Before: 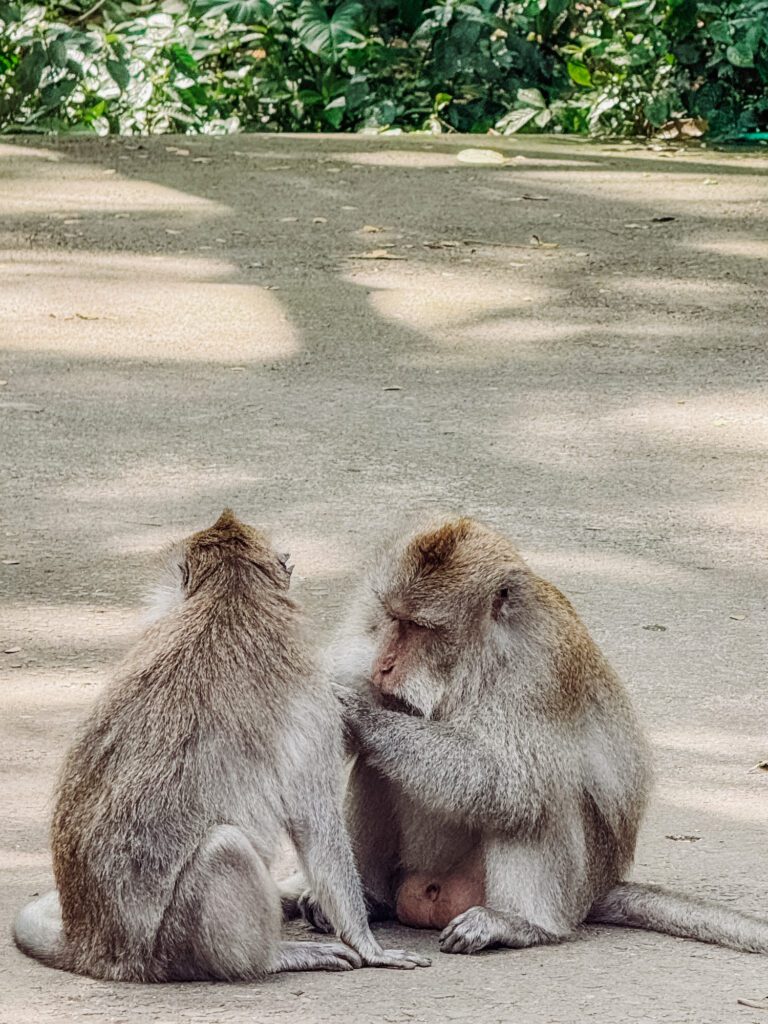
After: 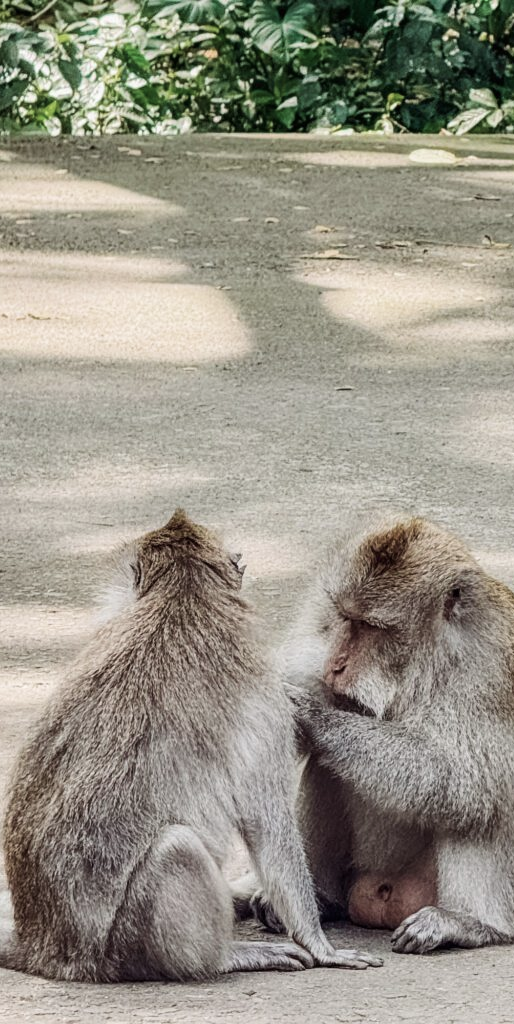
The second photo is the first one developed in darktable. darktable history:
crop and rotate: left 6.29%, right 26.7%
contrast brightness saturation: contrast 0.102, saturation -0.353
velvia: on, module defaults
